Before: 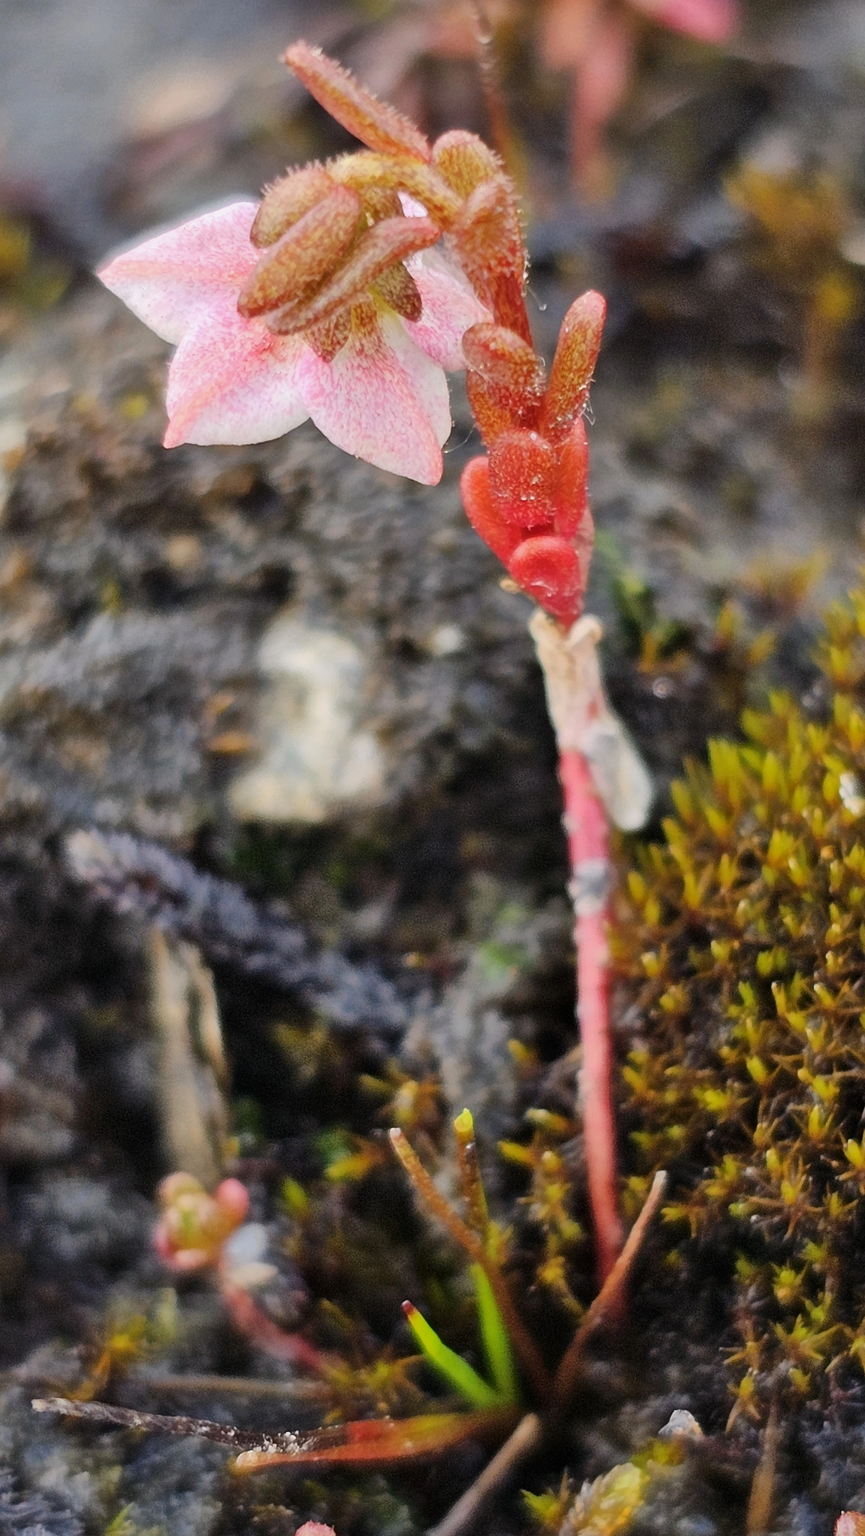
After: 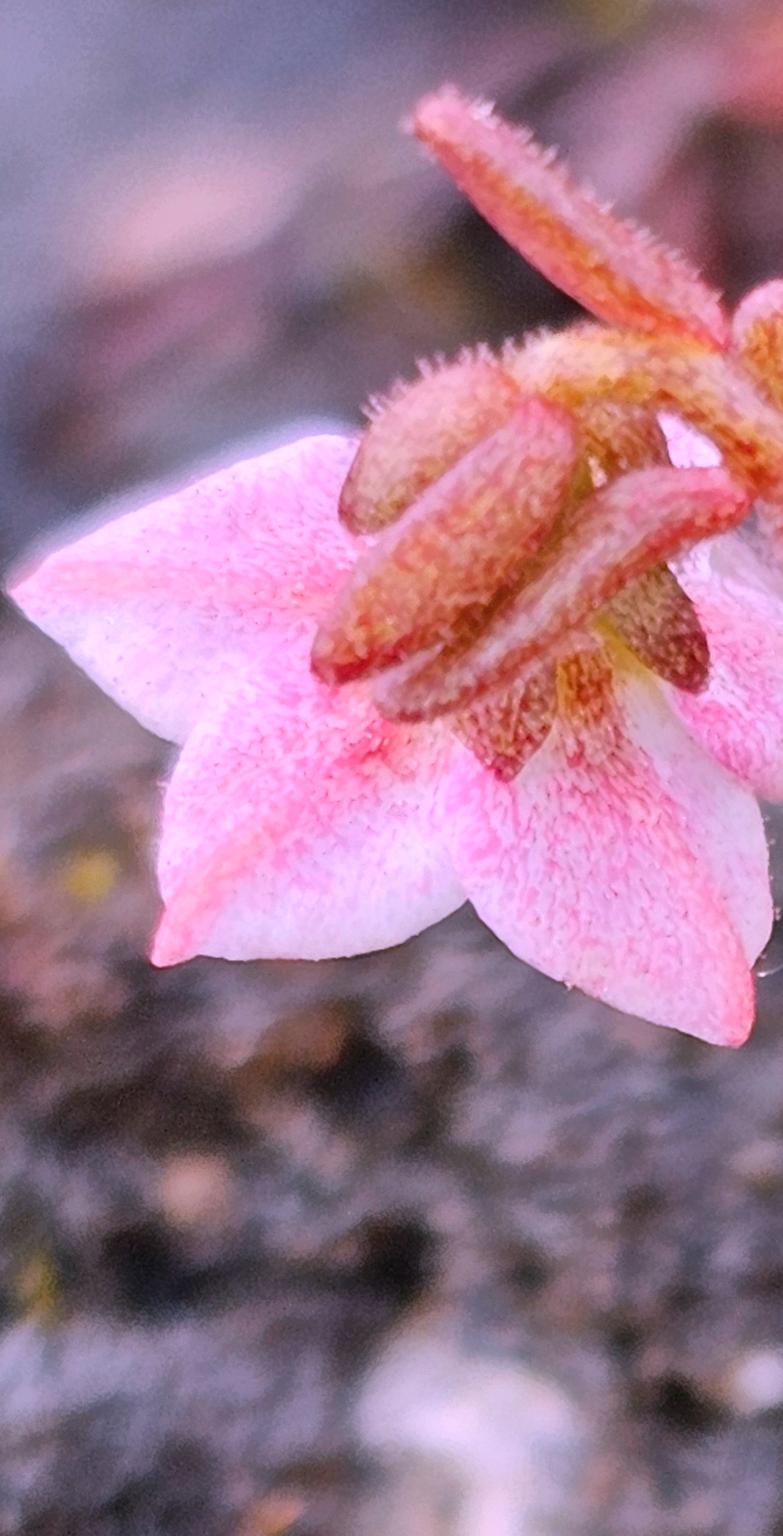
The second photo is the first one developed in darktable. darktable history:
crop and rotate: left 10.817%, top 0.062%, right 47.194%, bottom 53.626%
color correction: highlights a* 15.03, highlights b* -25.07
